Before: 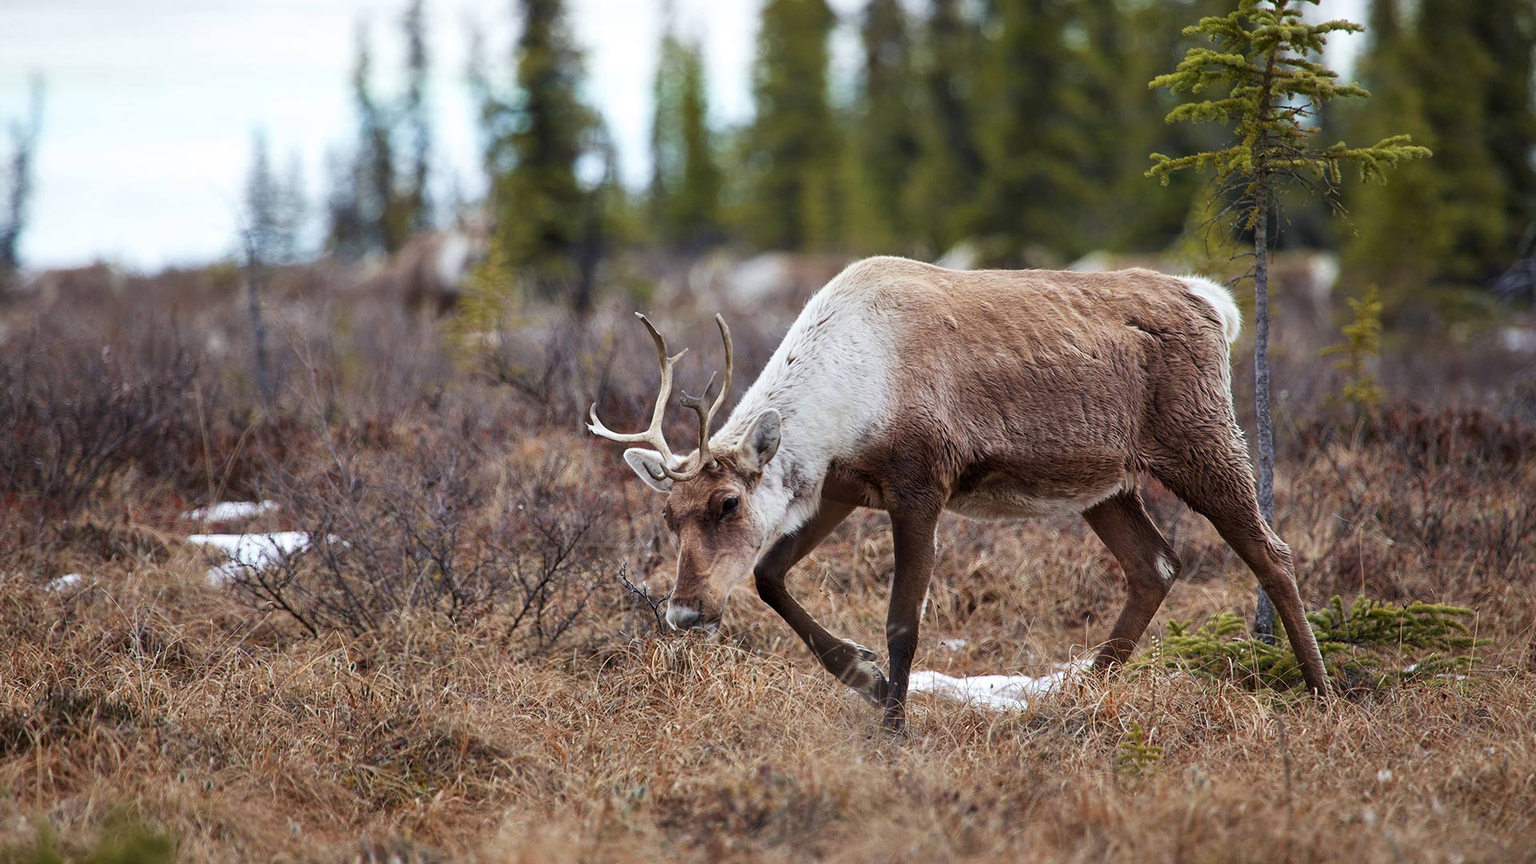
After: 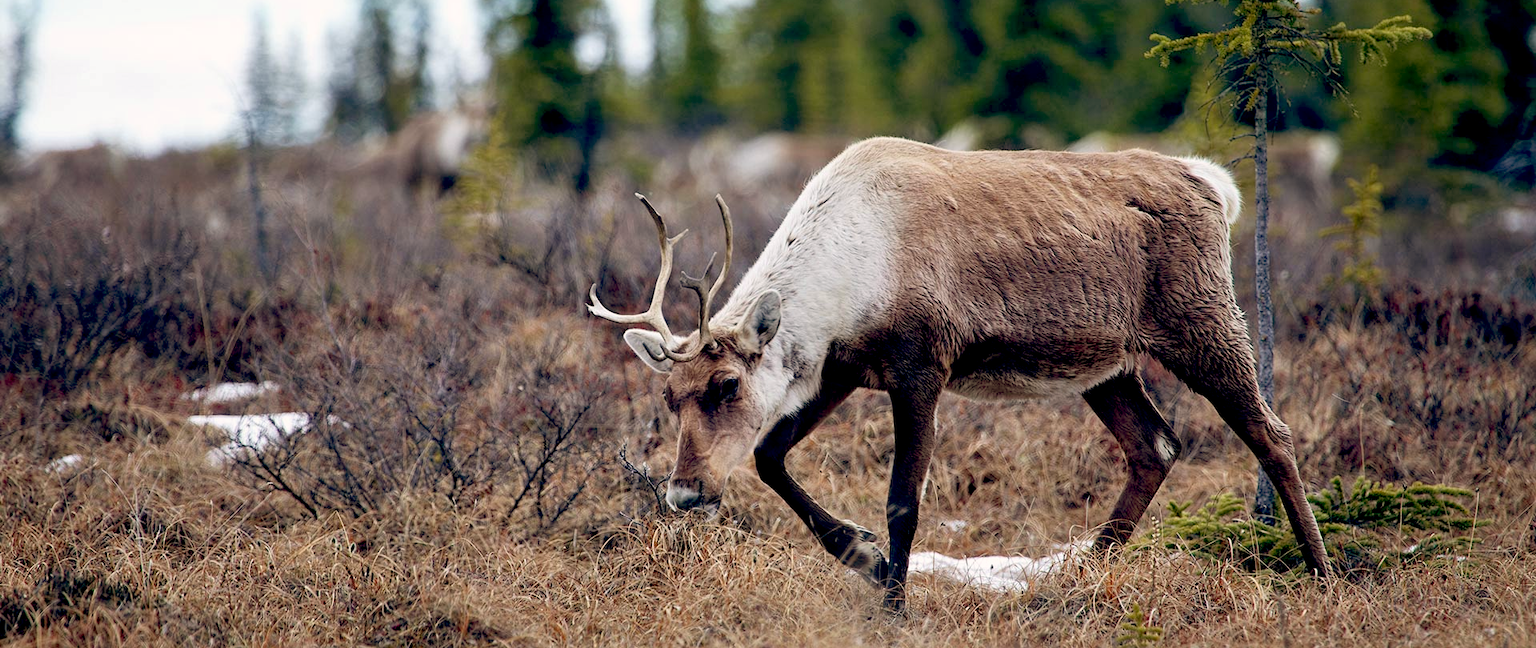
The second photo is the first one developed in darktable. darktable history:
crop: top 13.819%, bottom 11.169%
color balance: lift [0.975, 0.993, 1, 1.015], gamma [1.1, 1, 1, 0.945], gain [1, 1.04, 1, 0.95]
